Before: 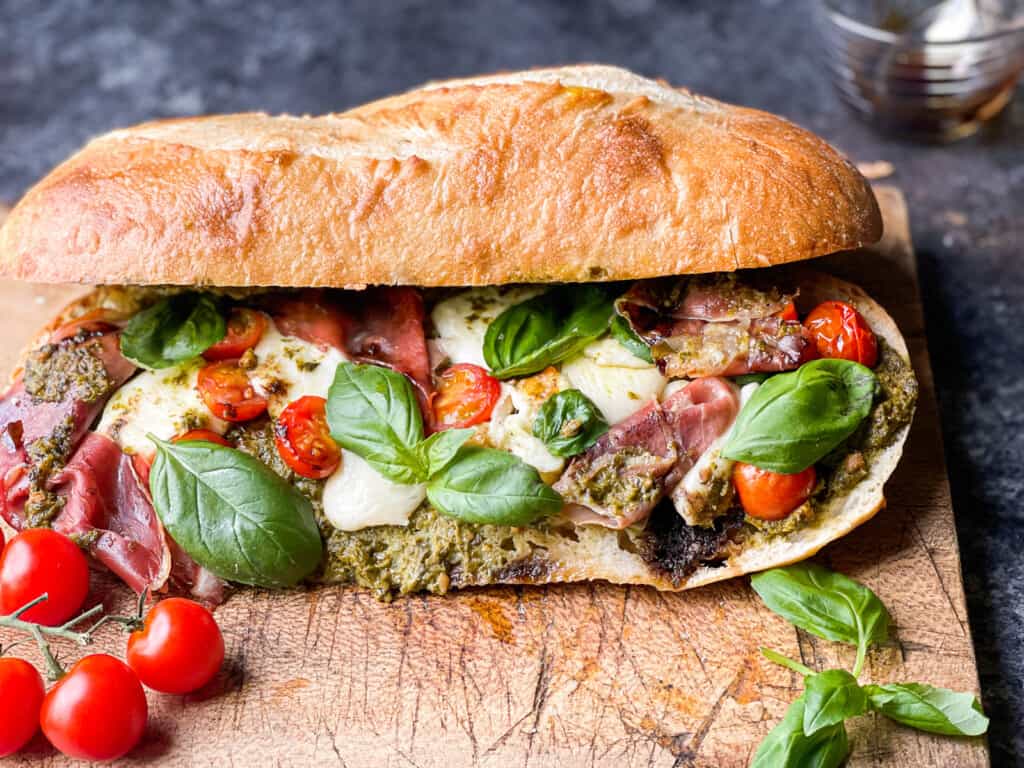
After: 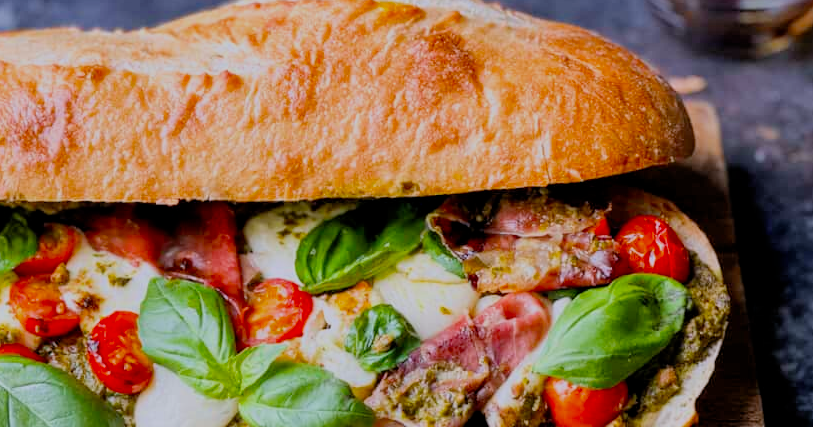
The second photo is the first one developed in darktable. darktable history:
crop: left 18.38%, top 11.092%, right 2.134%, bottom 33.217%
color calibration: illuminant as shot in camera, x 0.358, y 0.373, temperature 4628.91 K
filmic rgb: black relative exposure -8.79 EV, white relative exposure 4.98 EV, threshold 6 EV, target black luminance 0%, hardness 3.77, latitude 66.34%, contrast 0.822, highlights saturation mix 10%, shadows ↔ highlights balance 20%, add noise in highlights 0.1, color science v4 (2020), iterations of high-quality reconstruction 0, type of noise poissonian, enable highlight reconstruction true
